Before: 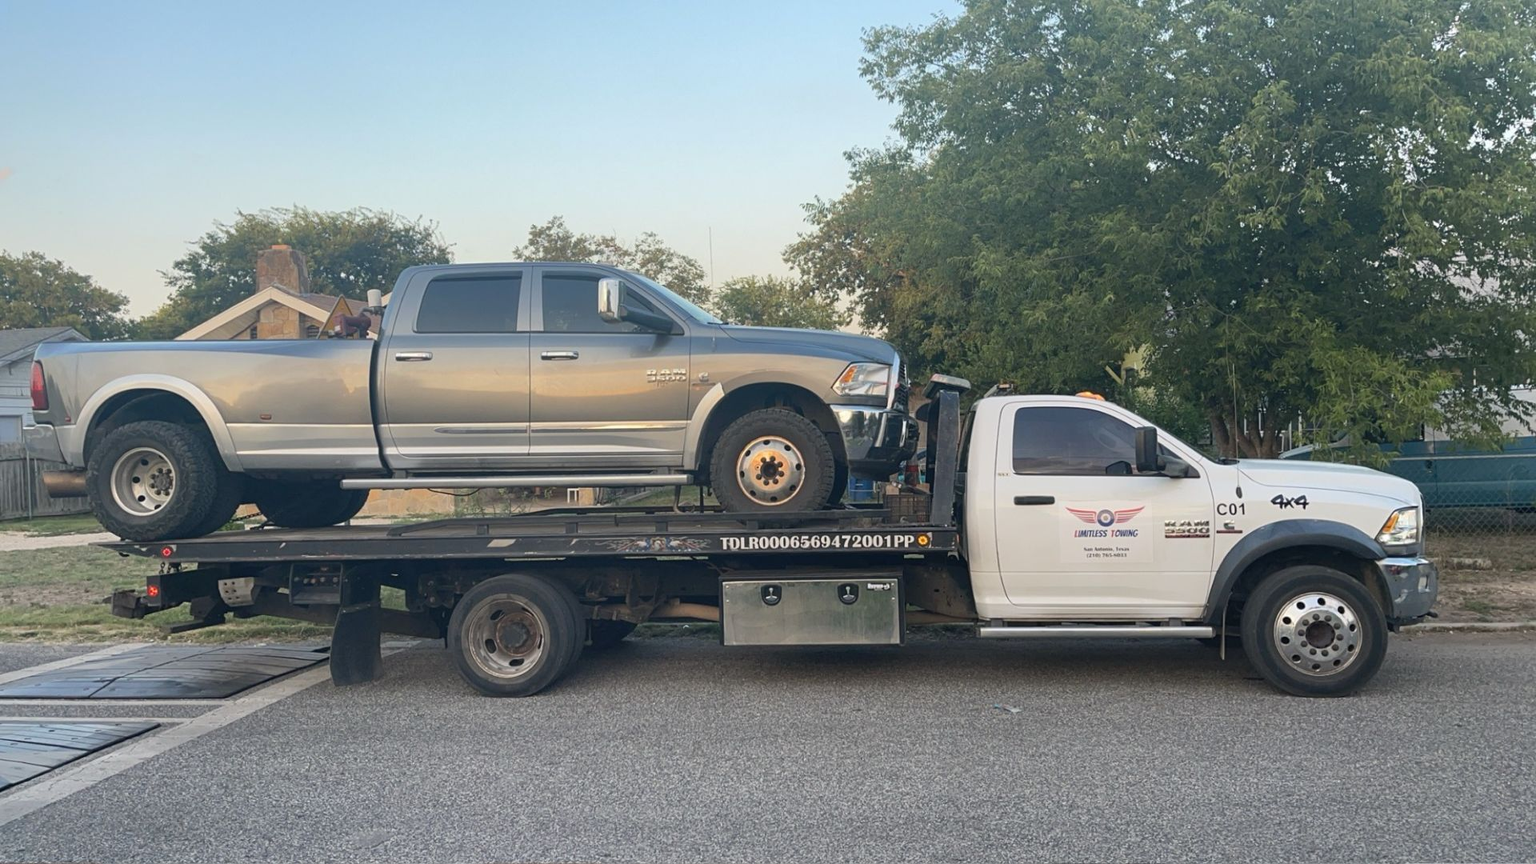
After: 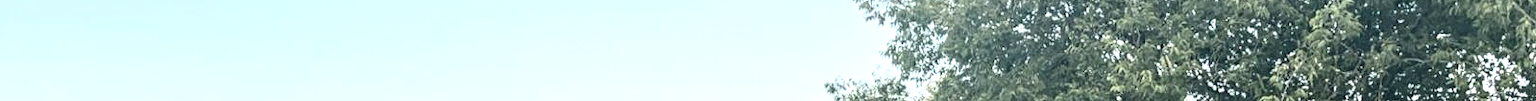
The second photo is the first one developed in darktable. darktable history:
local contrast: detail 142%
tone equalizer: on, module defaults
exposure: exposure 0.507 EV, compensate highlight preservation false
crop and rotate: left 9.644%, top 9.491%, right 6.021%, bottom 80.509%
contrast brightness saturation: contrast 0.28
